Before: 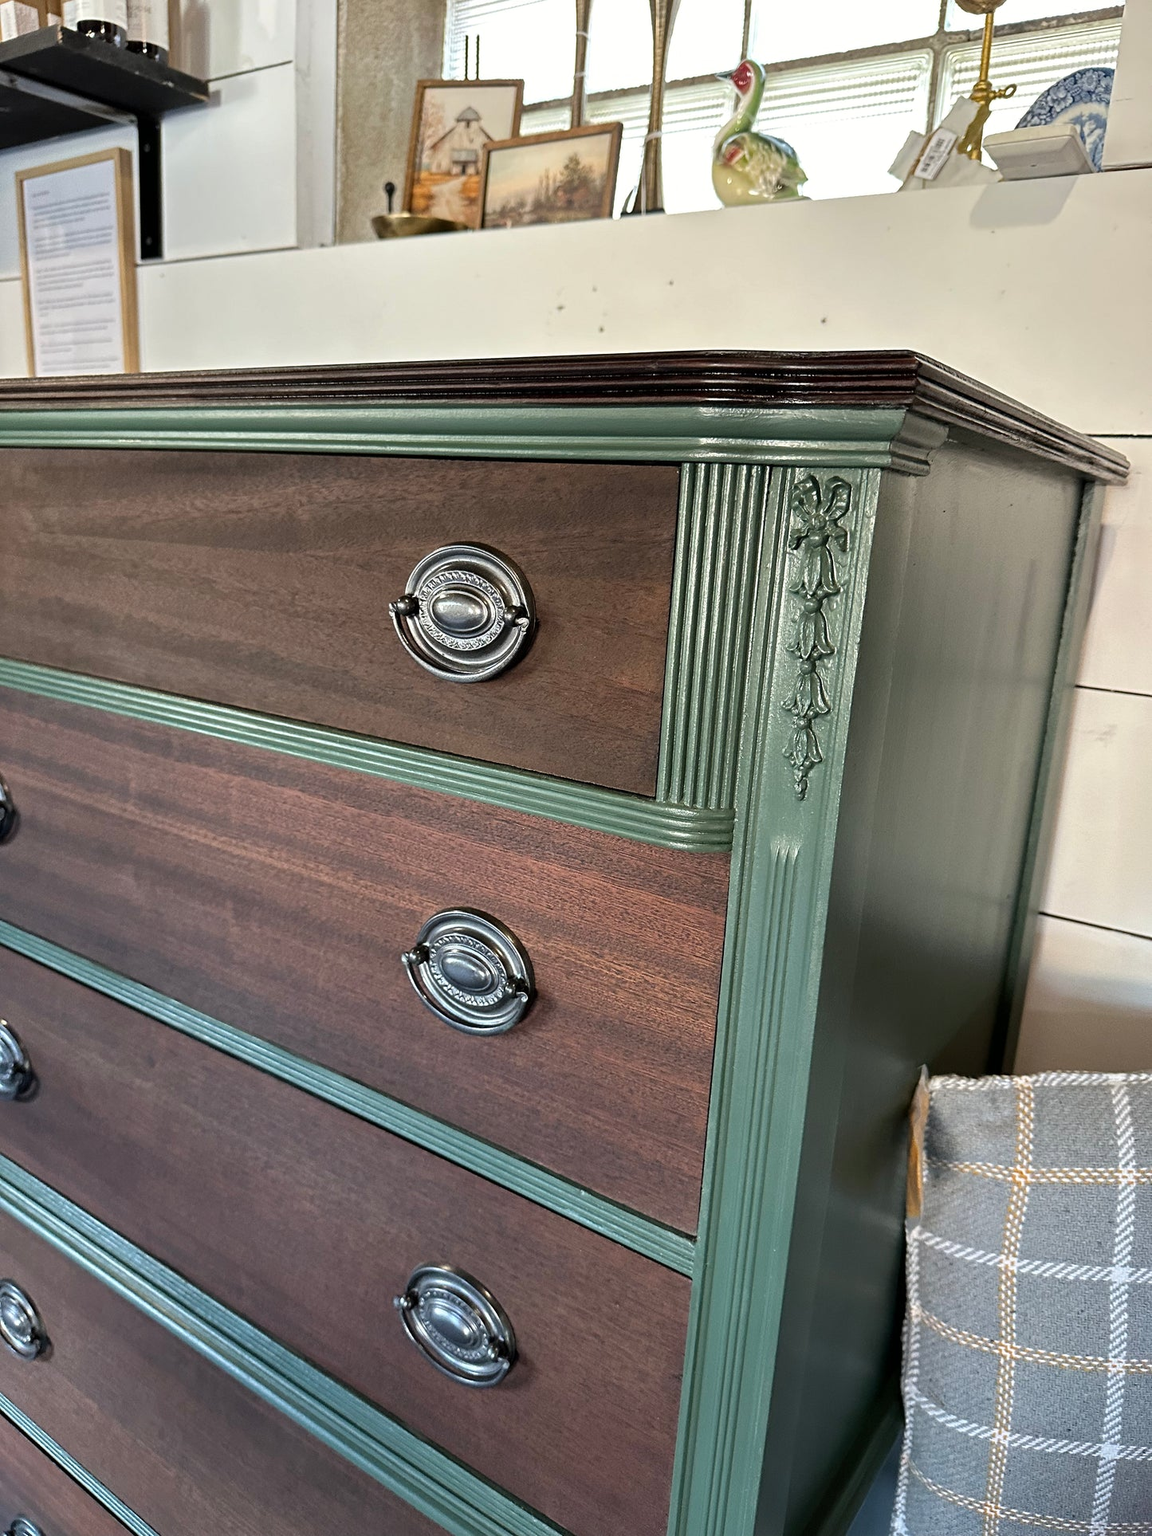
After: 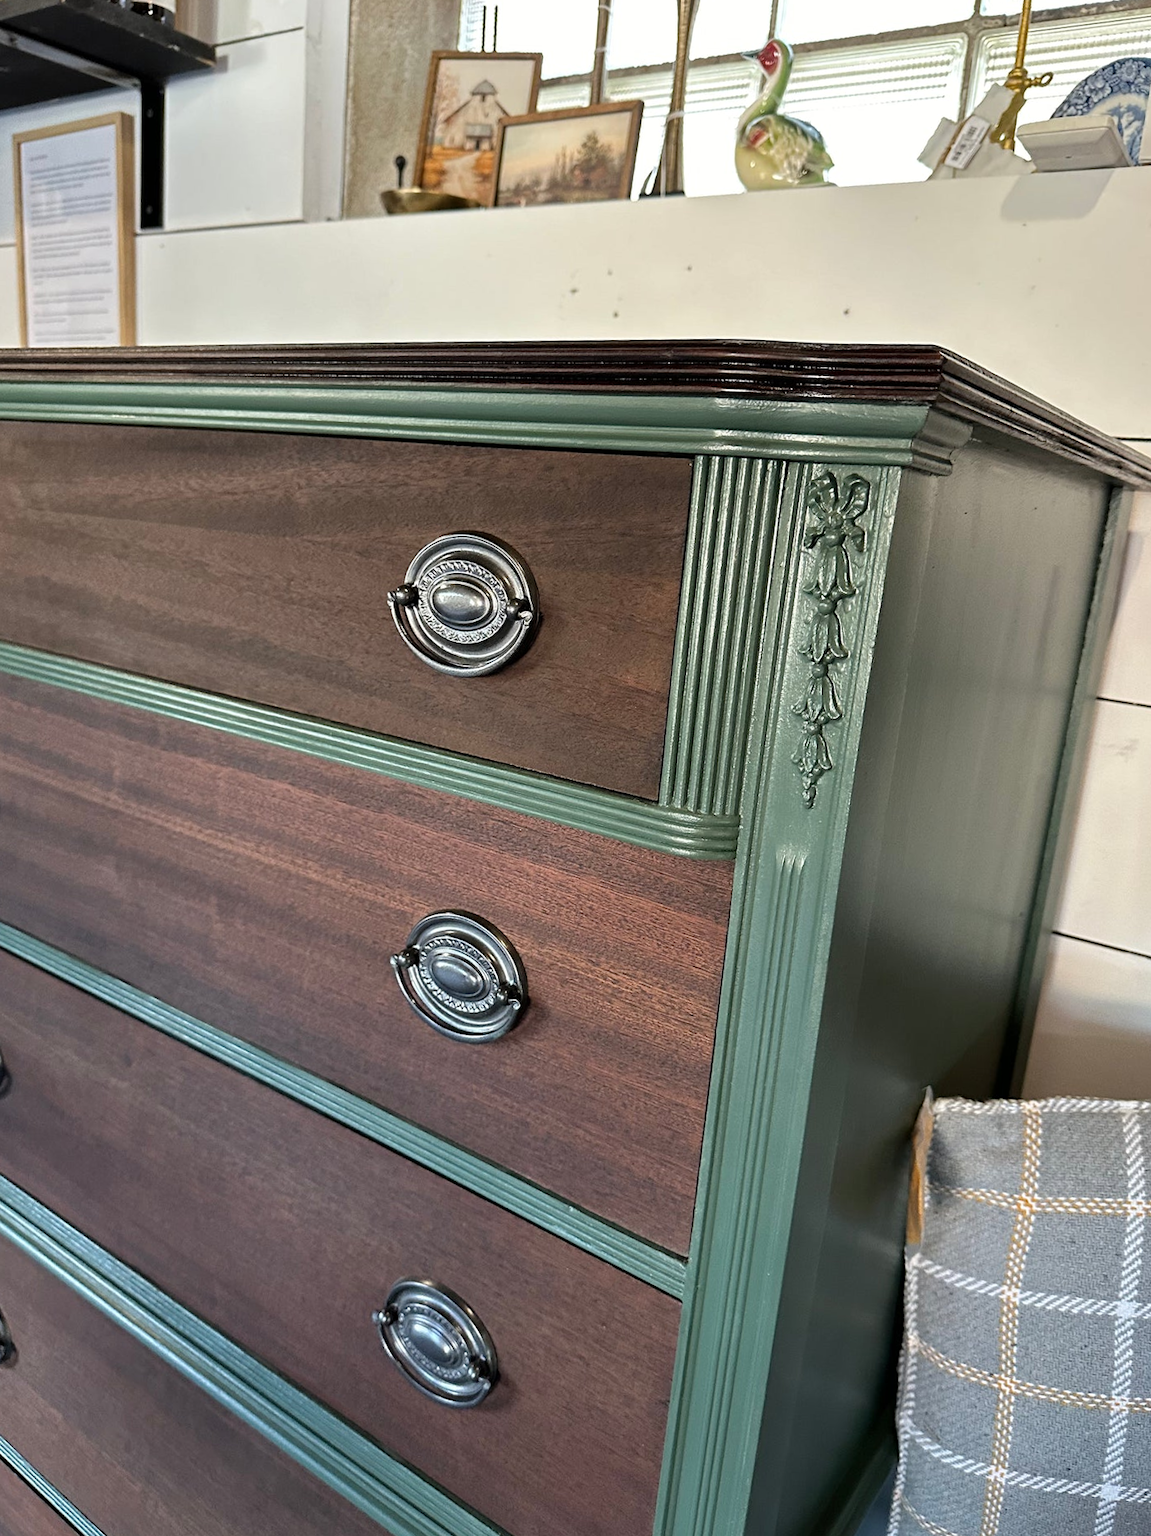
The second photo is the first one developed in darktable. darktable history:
crop and rotate: angle -1.6°
